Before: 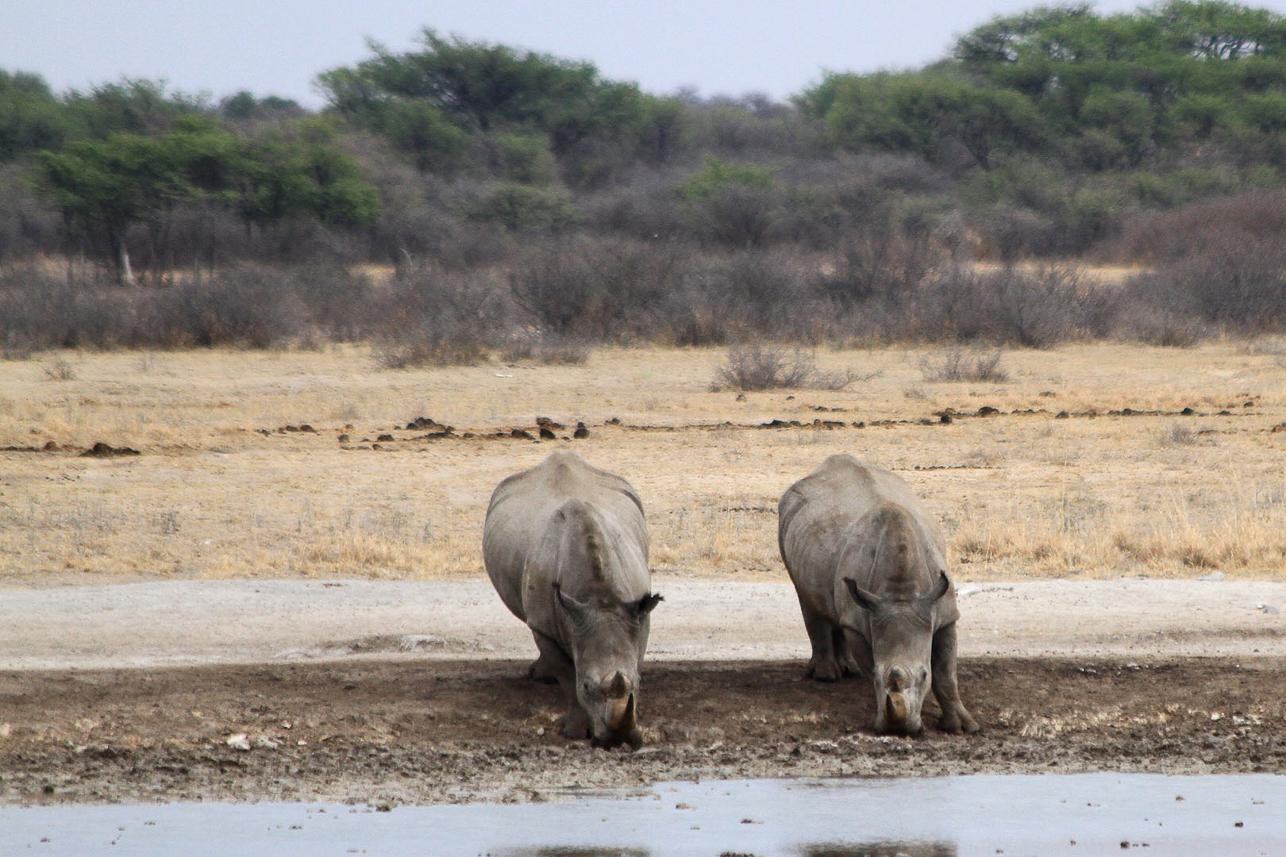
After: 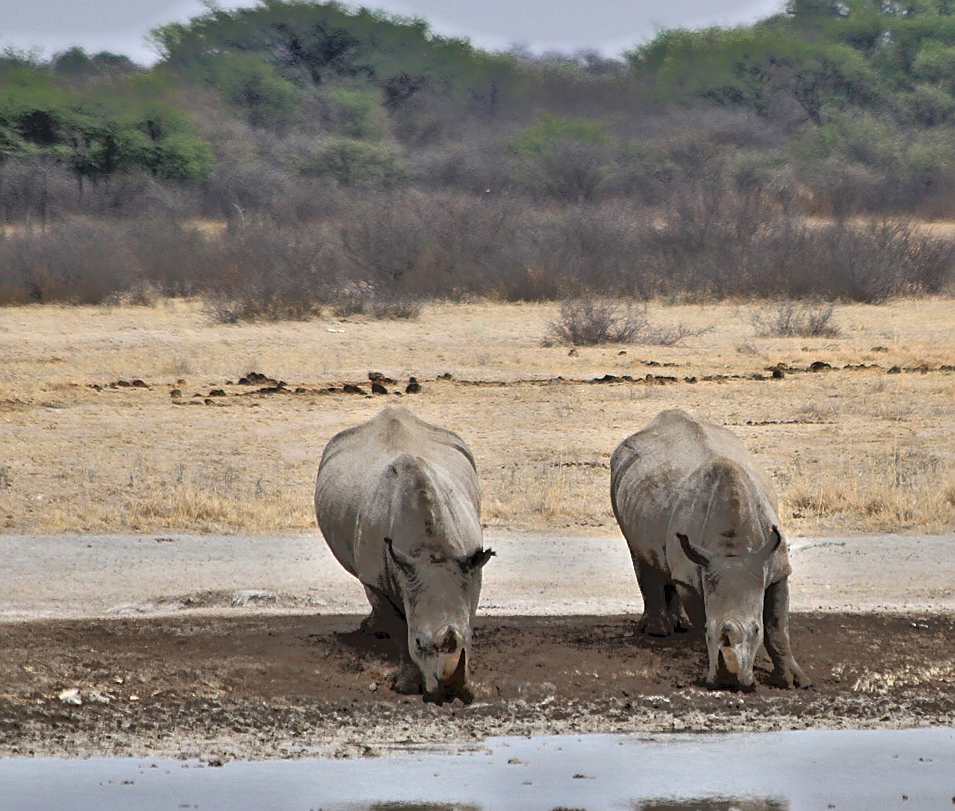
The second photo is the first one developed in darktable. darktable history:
shadows and highlights: radius 106.54, shadows 23.71, highlights -57.79, low approximation 0.01, soften with gaussian
sharpen: on, module defaults
tone equalizer: -7 EV -0.657 EV, -6 EV 1 EV, -5 EV -0.463 EV, -4 EV 0.442 EV, -3 EV 0.435 EV, -2 EV 0.127 EV, -1 EV -0.15 EV, +0 EV -0.4 EV
crop and rotate: left 13.071%, top 5.317%, right 12.623%
